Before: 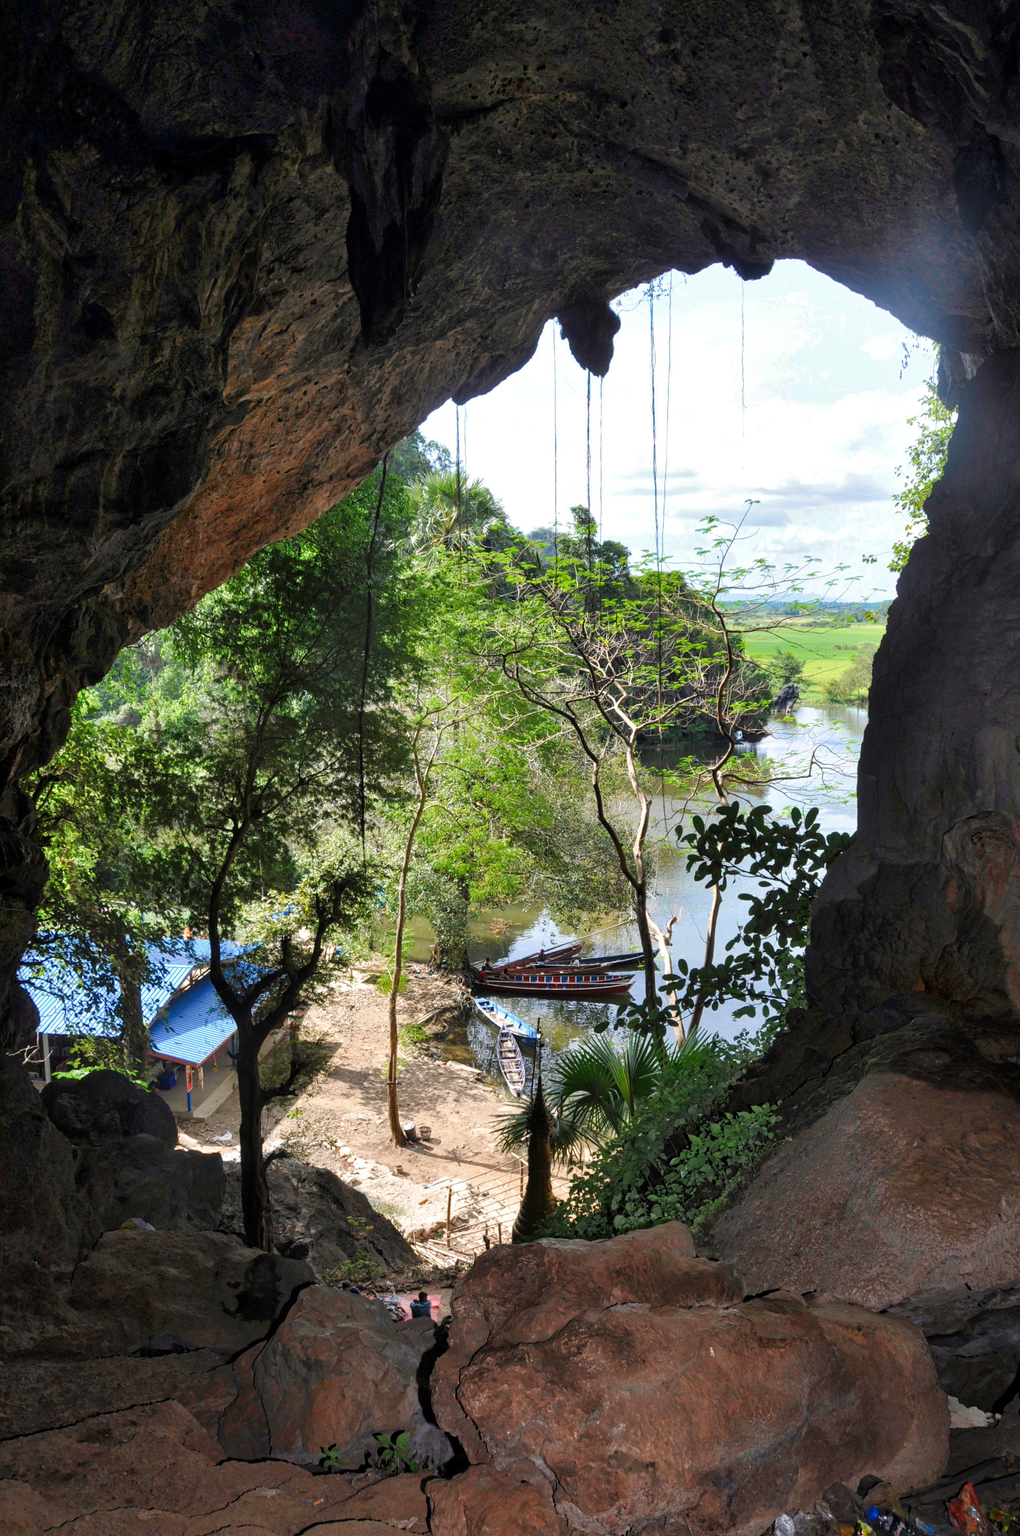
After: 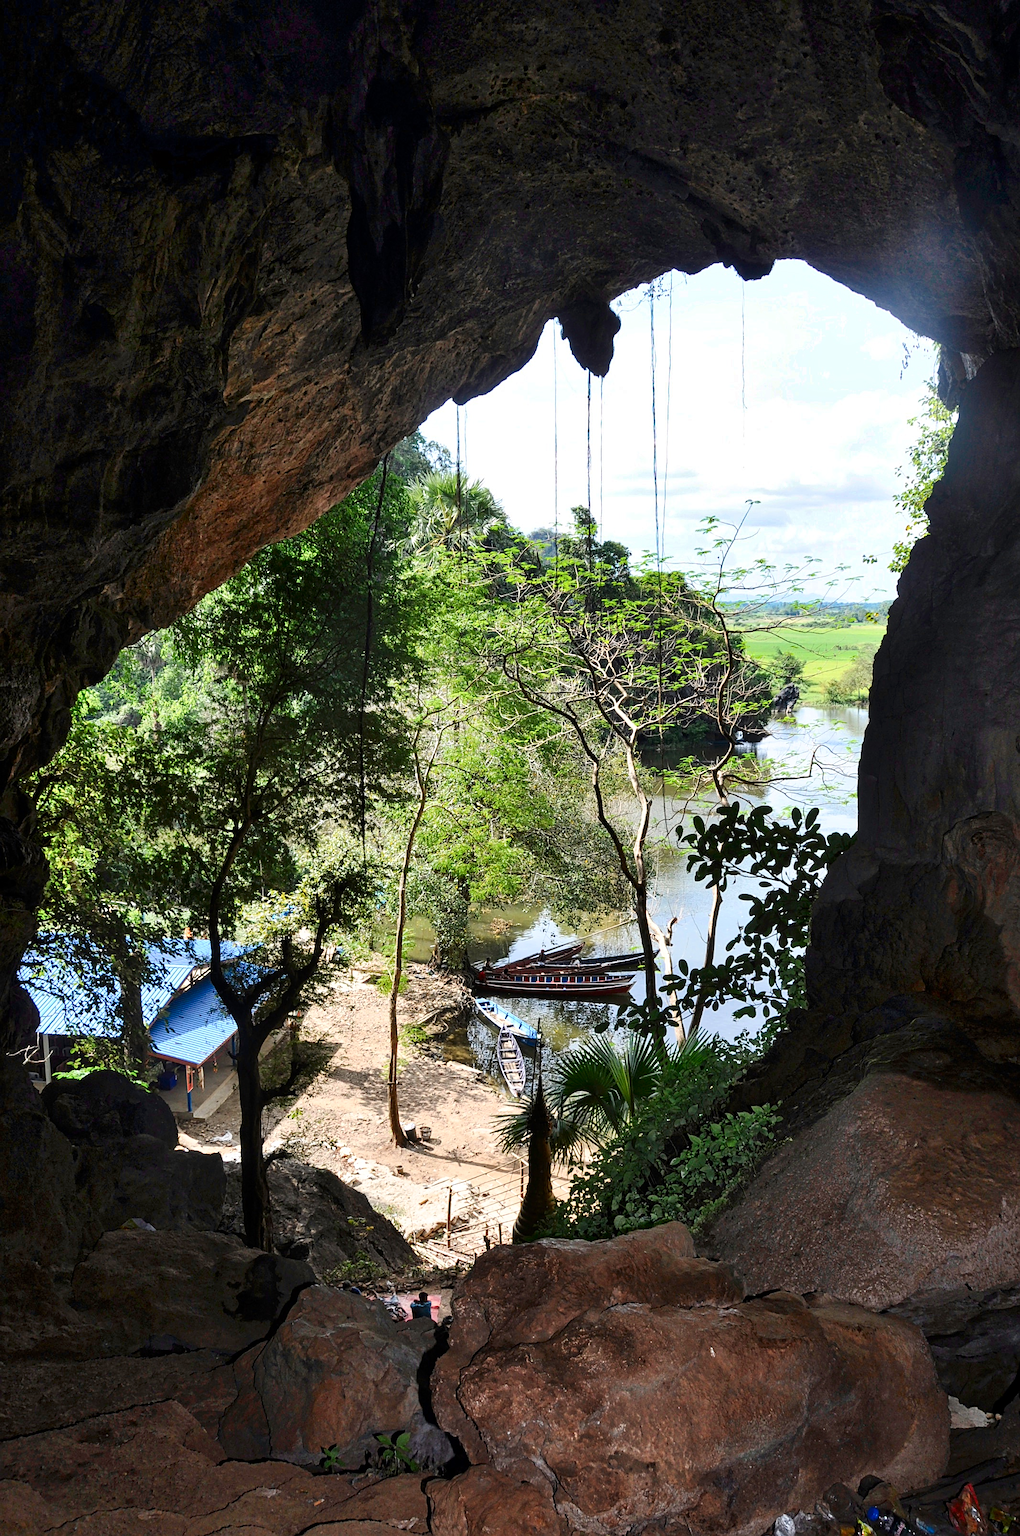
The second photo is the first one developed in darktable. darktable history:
contrast brightness saturation: contrast 0.22
sharpen: on, module defaults
